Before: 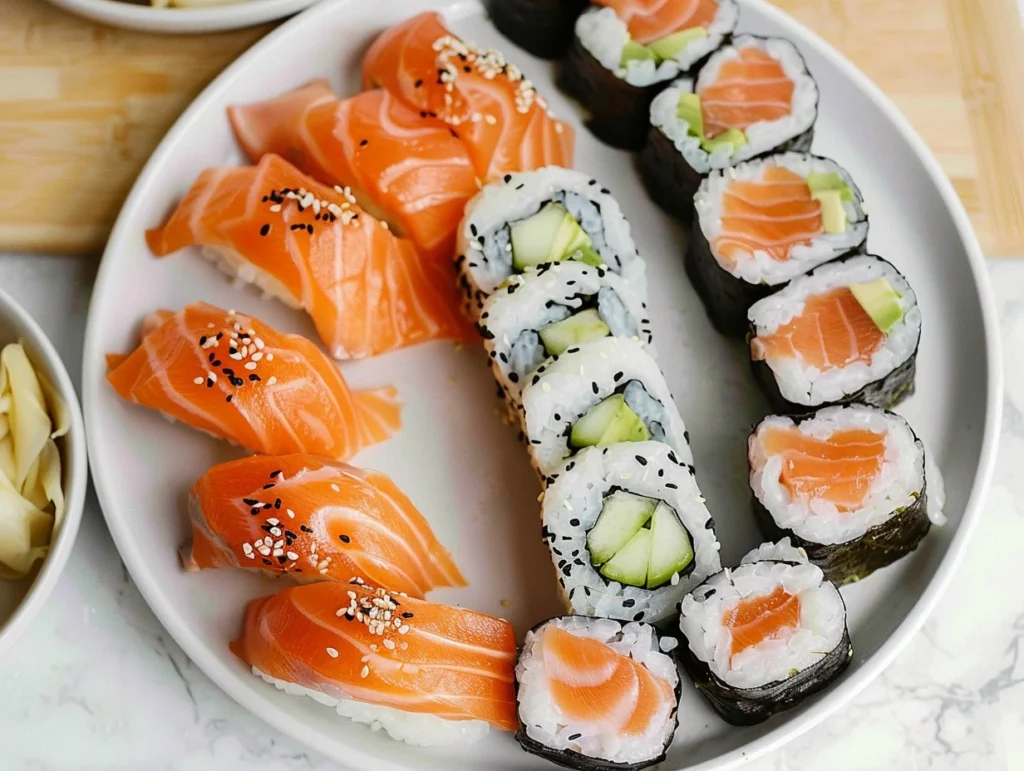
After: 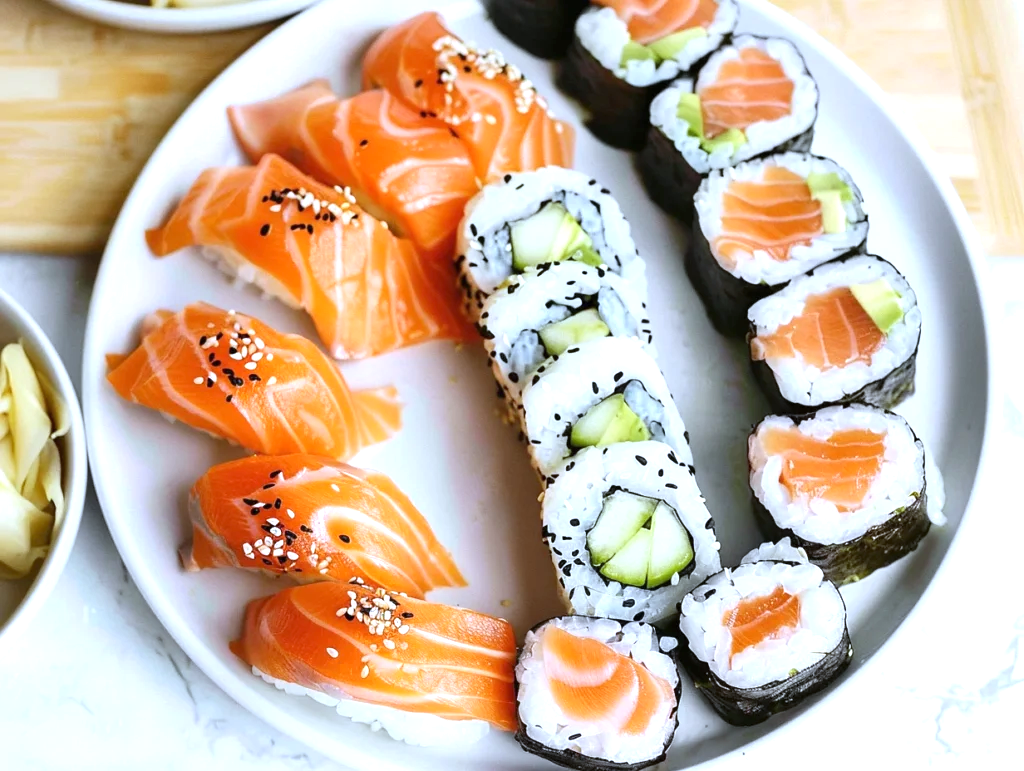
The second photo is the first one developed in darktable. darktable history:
exposure: black level correction 0, exposure 0.7 EV, compensate exposure bias true, compensate highlight preservation false
white balance: red 0.926, green 1.003, blue 1.133
